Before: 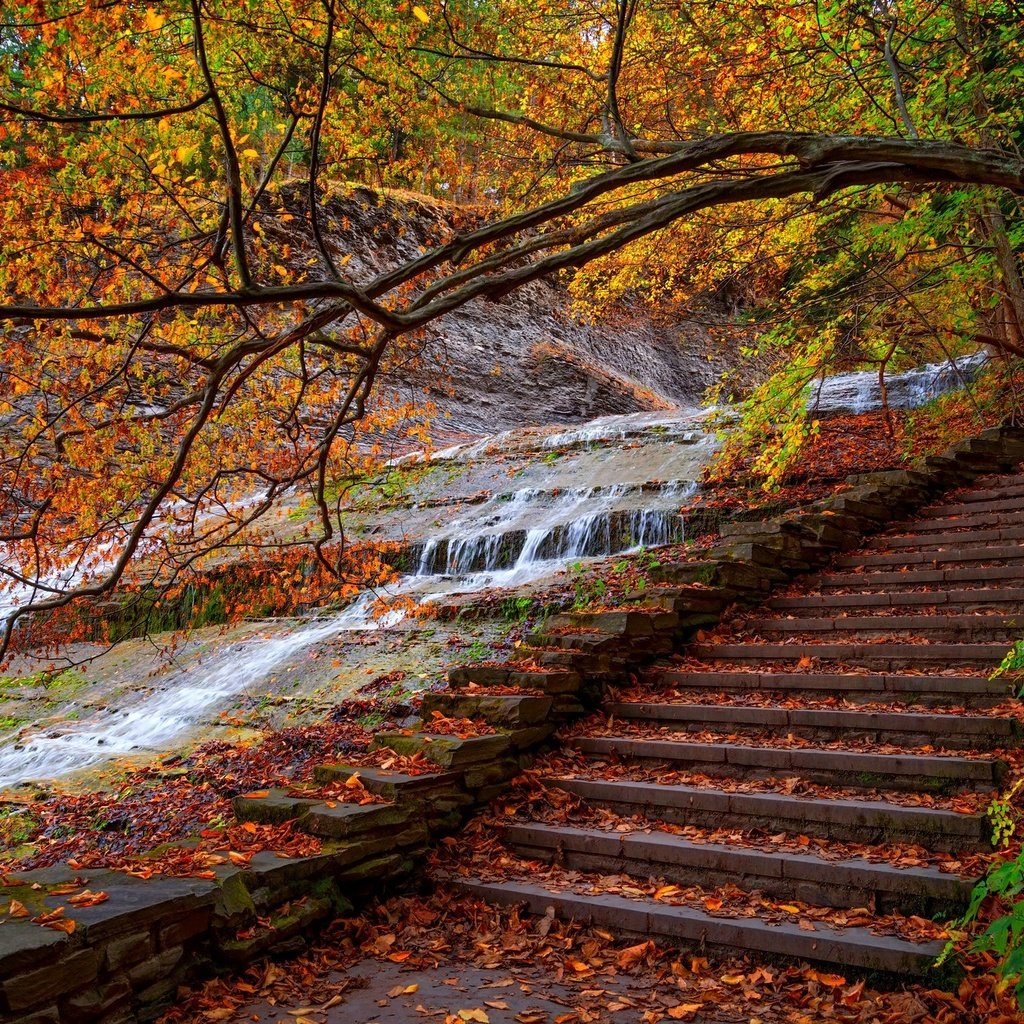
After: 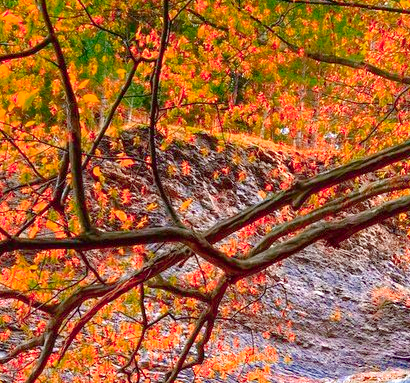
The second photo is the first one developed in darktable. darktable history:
exposure: black level correction 0, exposure 0.5 EV, compensate highlight preservation false
color zones: curves: ch0 [(0, 0.553) (0.123, 0.58) (0.23, 0.419) (0.468, 0.155) (0.605, 0.132) (0.723, 0.063) (0.833, 0.172) (0.921, 0.468)]; ch1 [(0.025, 0.645) (0.229, 0.584) (0.326, 0.551) (0.537, 0.446) (0.599, 0.911) (0.708, 1) (0.805, 0.944)]; ch2 [(0.086, 0.468) (0.254, 0.464) (0.638, 0.564) (0.702, 0.592) (0.768, 0.564)]
crop: left 15.693%, top 5.435%, right 44.259%, bottom 57.143%
haze removal: compatibility mode true, adaptive false
levels: black 0.049%, levels [0, 0.445, 1]
